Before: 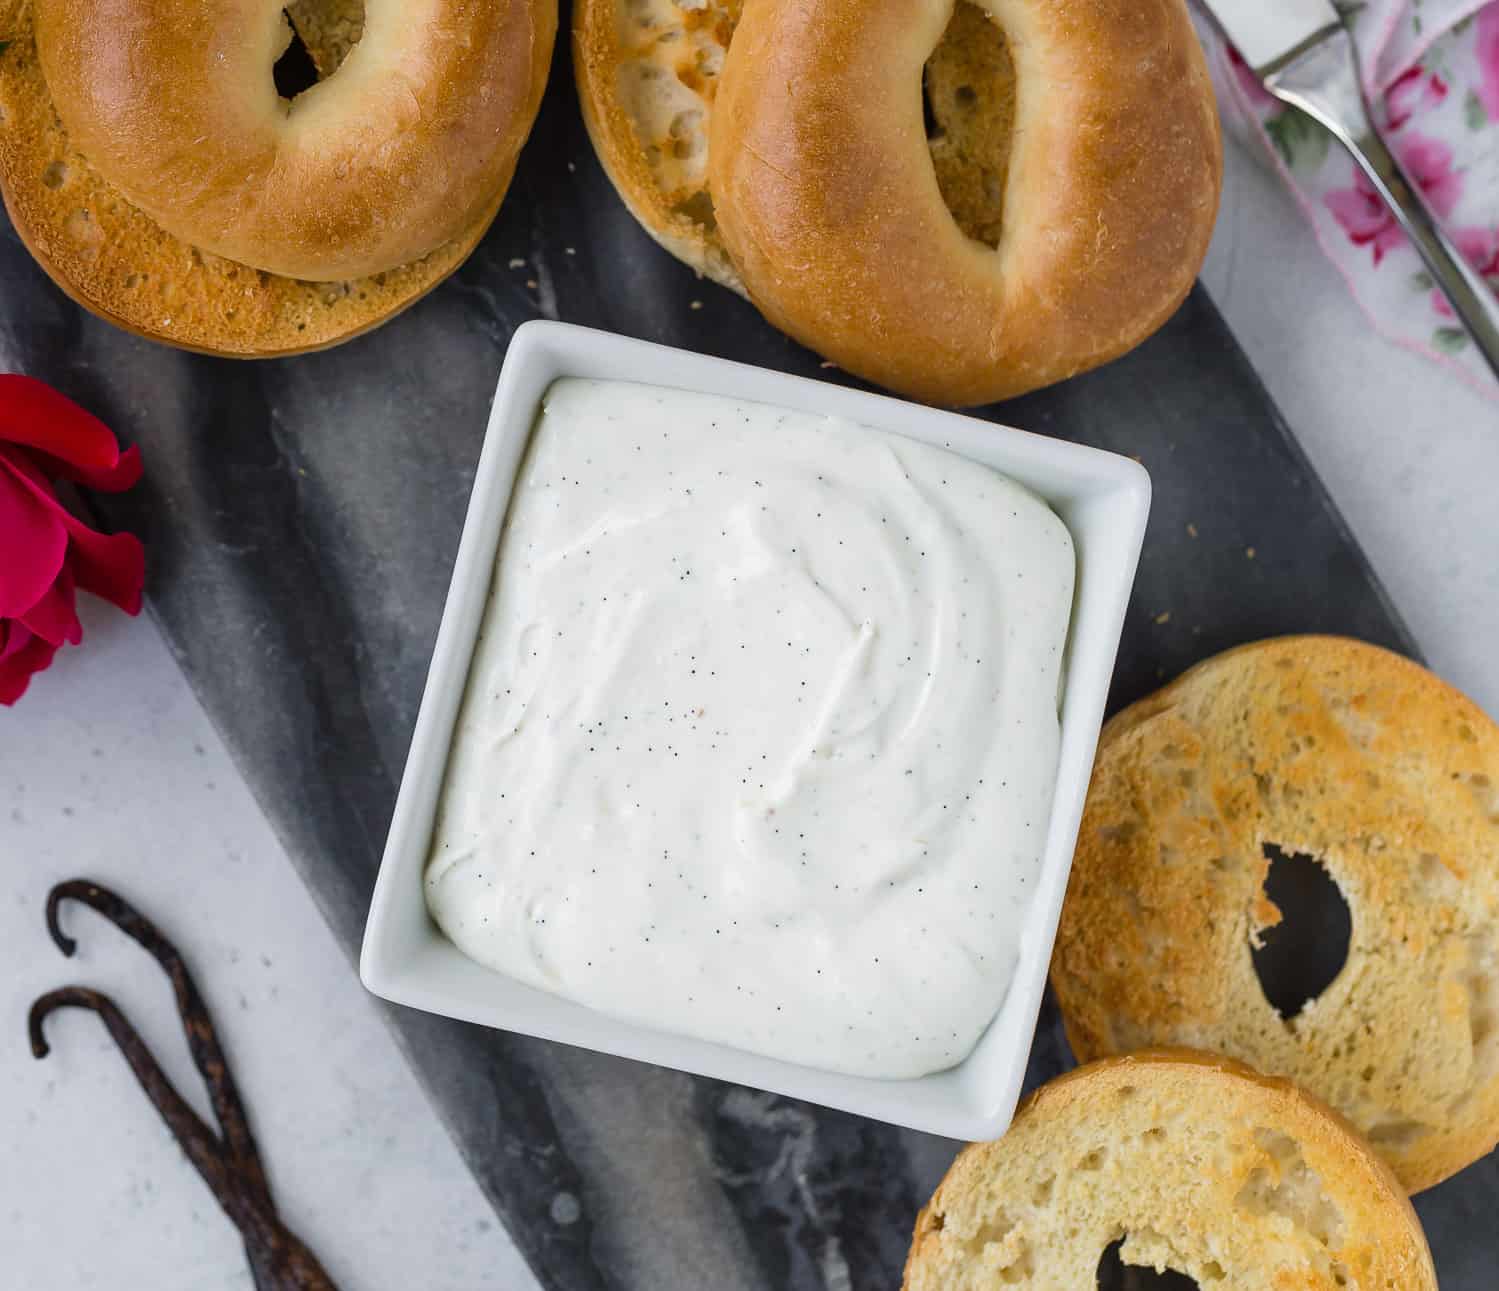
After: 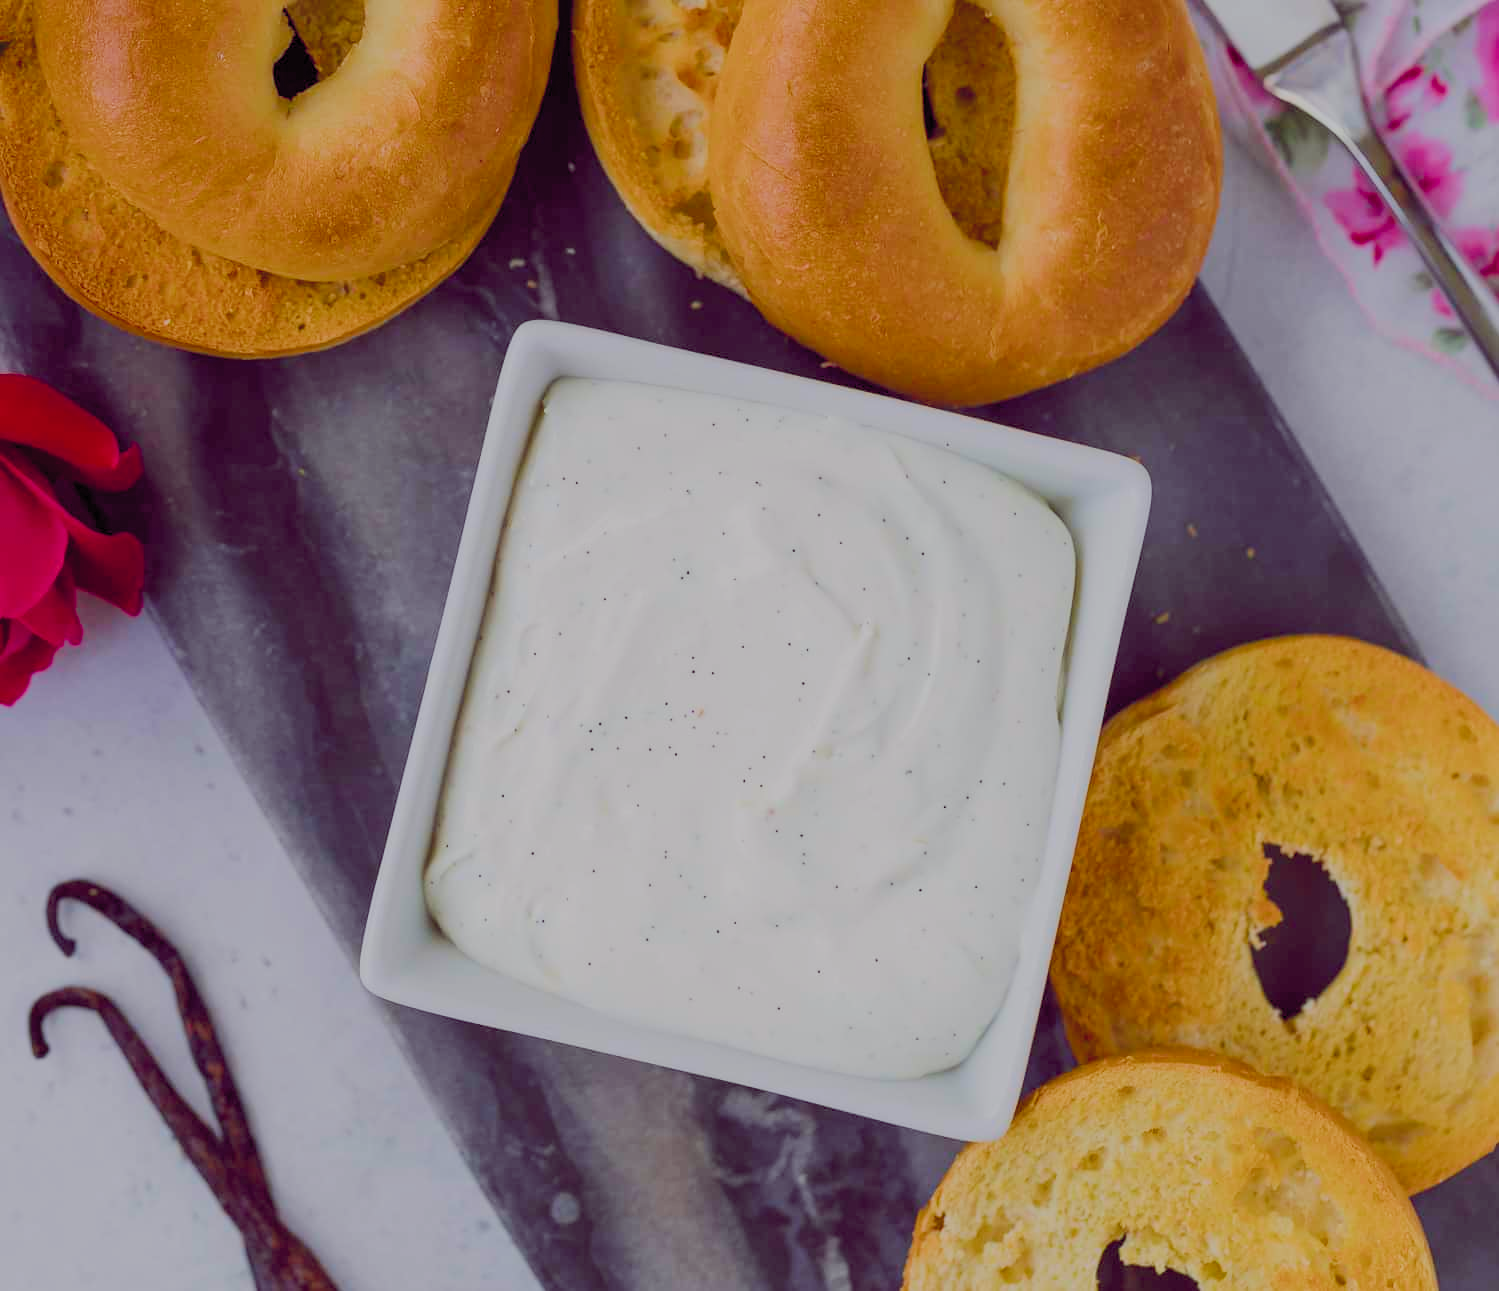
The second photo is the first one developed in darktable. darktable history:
color balance rgb: global offset › chroma 0.277%, global offset › hue 318.08°, linear chroma grading › global chroma 24.746%, perceptual saturation grading › global saturation 31.295%, contrast -19.561%
contrast brightness saturation: saturation -0.054
filmic rgb: black relative exposure -7.65 EV, white relative exposure 4.56 EV, threshold 5.94 EV, hardness 3.61, contrast 1.055, color science v5 (2021), contrast in shadows safe, contrast in highlights safe, enable highlight reconstruction true
